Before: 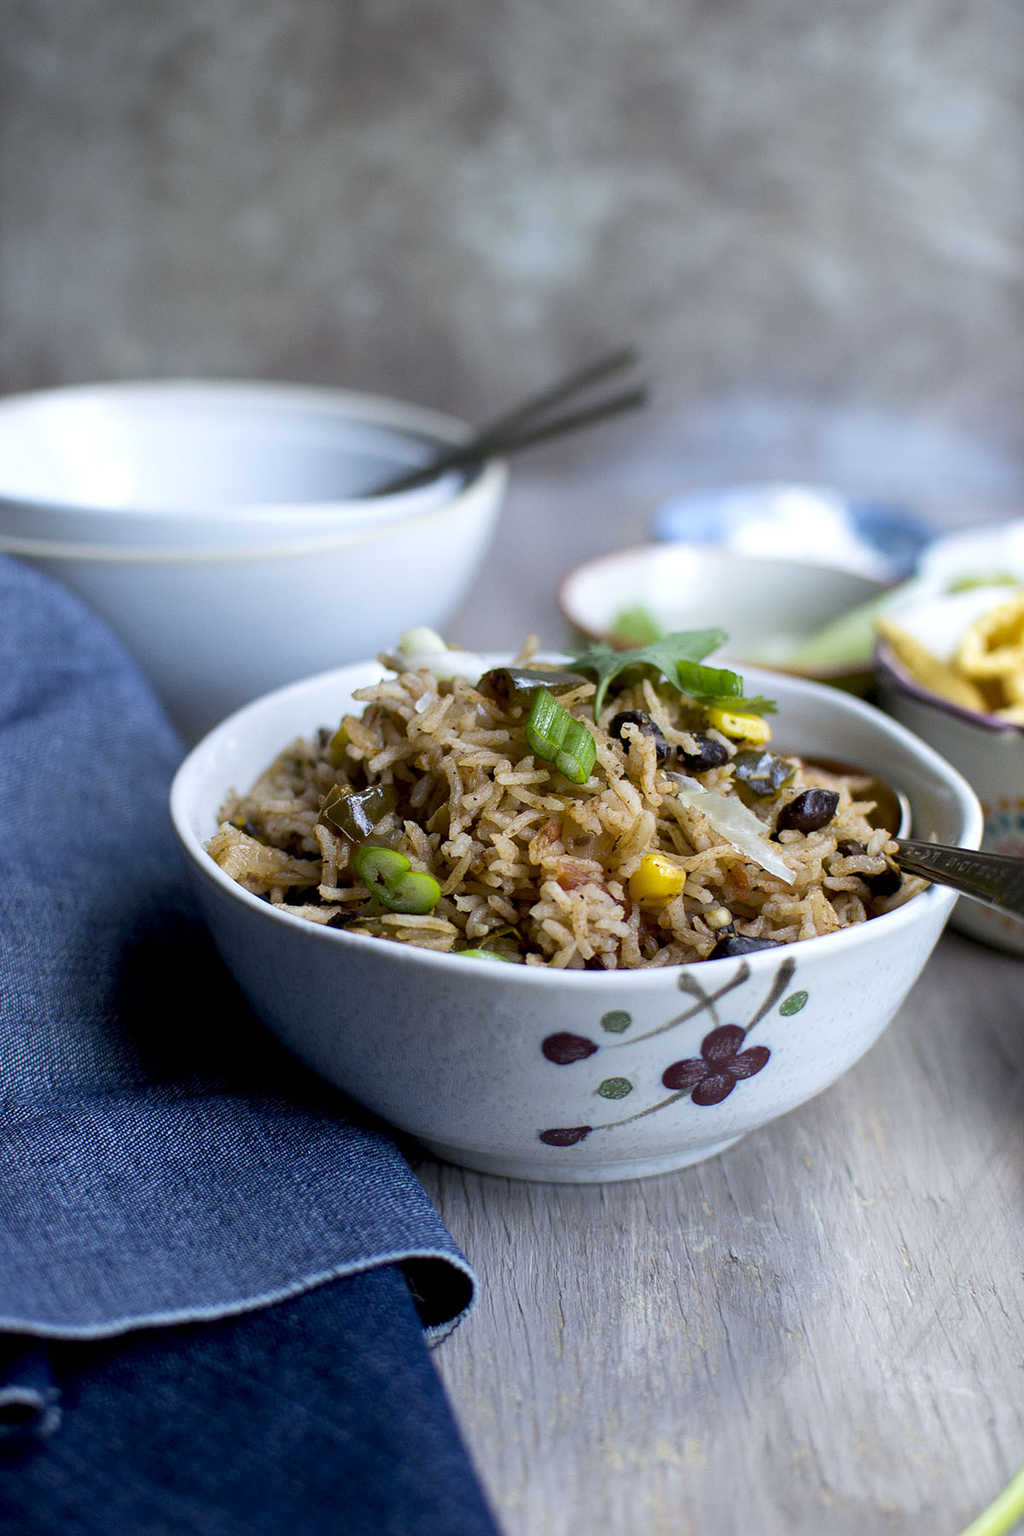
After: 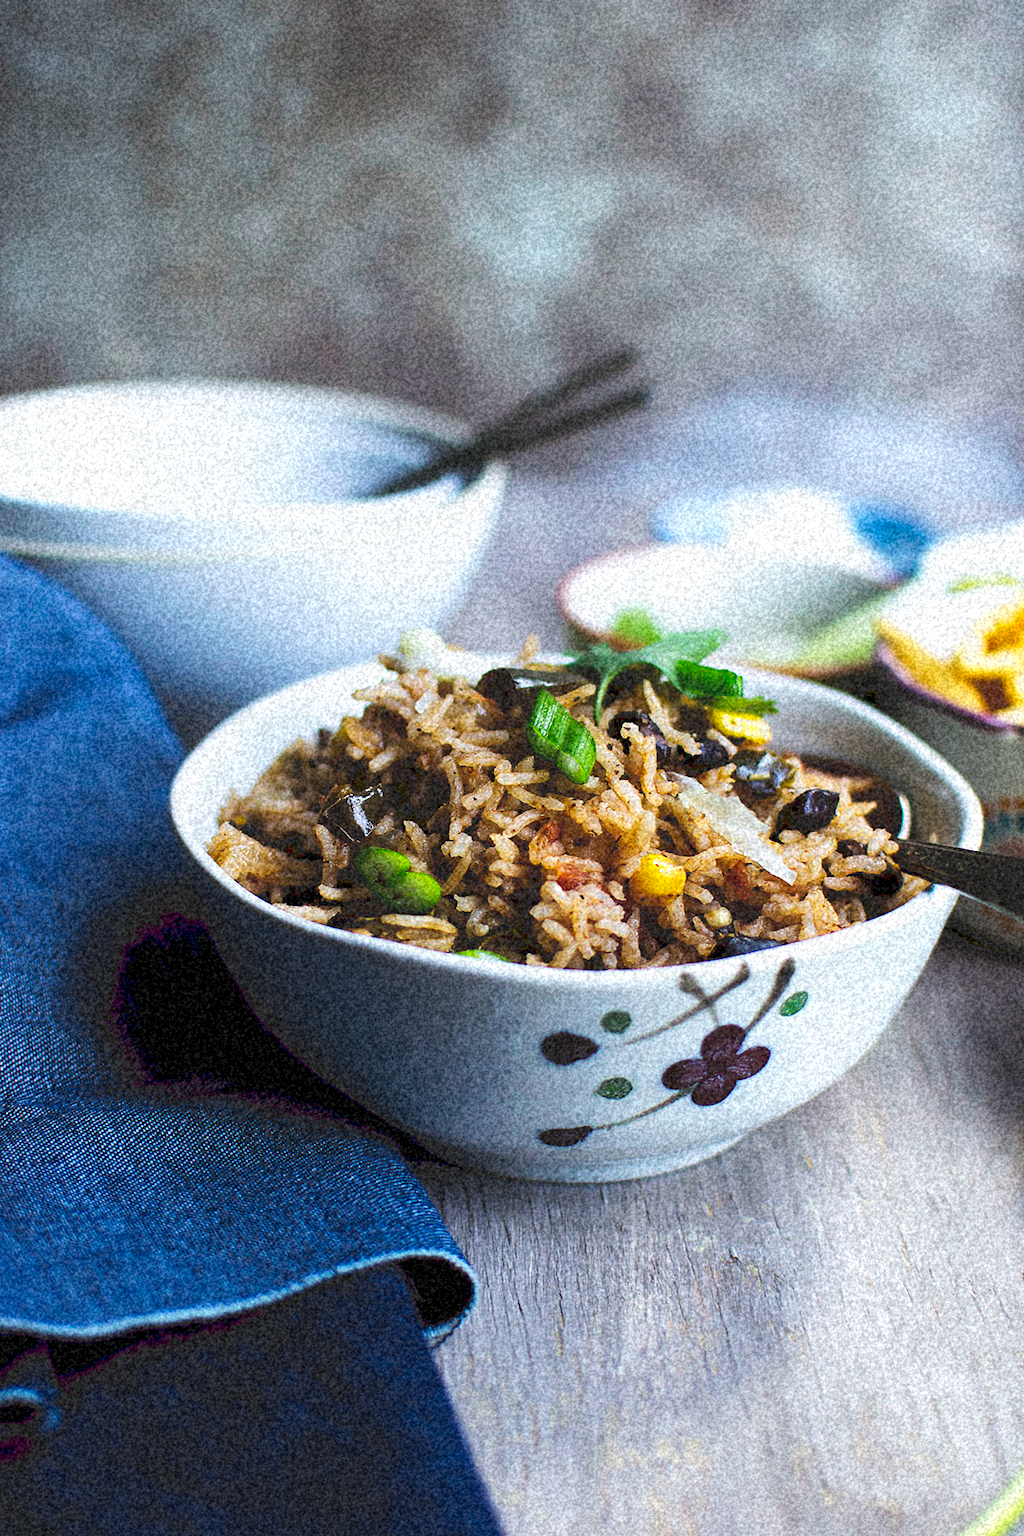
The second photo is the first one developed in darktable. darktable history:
grain: coarseness 46.9 ISO, strength 50.21%, mid-tones bias 0%
tone curve: curves: ch0 [(0, 0) (0.003, 0.147) (0.011, 0.147) (0.025, 0.147) (0.044, 0.147) (0.069, 0.147) (0.1, 0.15) (0.136, 0.158) (0.177, 0.174) (0.224, 0.198) (0.277, 0.241) (0.335, 0.292) (0.399, 0.361) (0.468, 0.452) (0.543, 0.568) (0.623, 0.679) (0.709, 0.793) (0.801, 0.886) (0.898, 0.966) (1, 1)], preserve colors none
